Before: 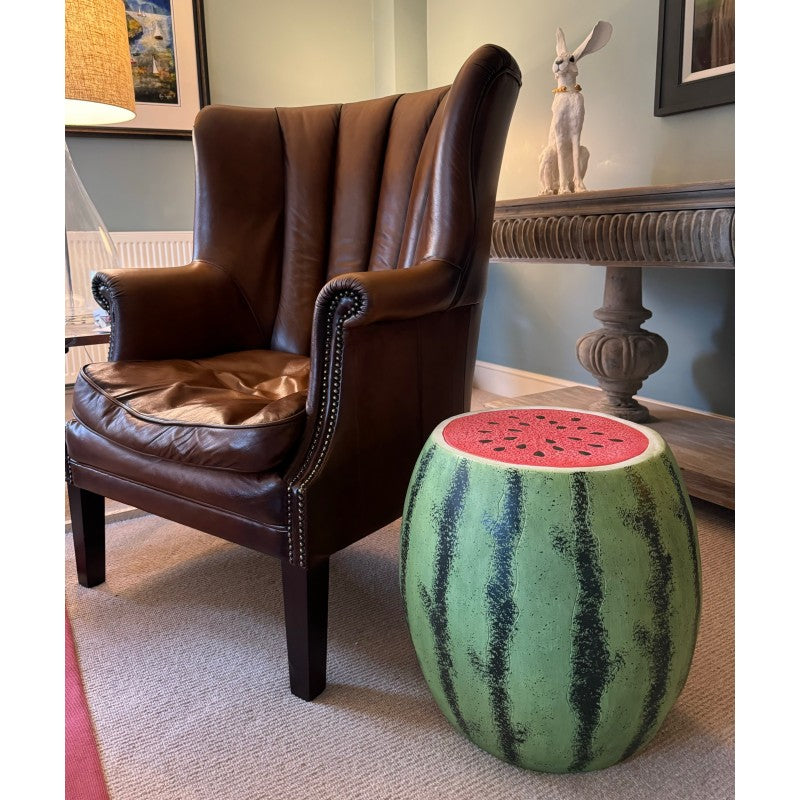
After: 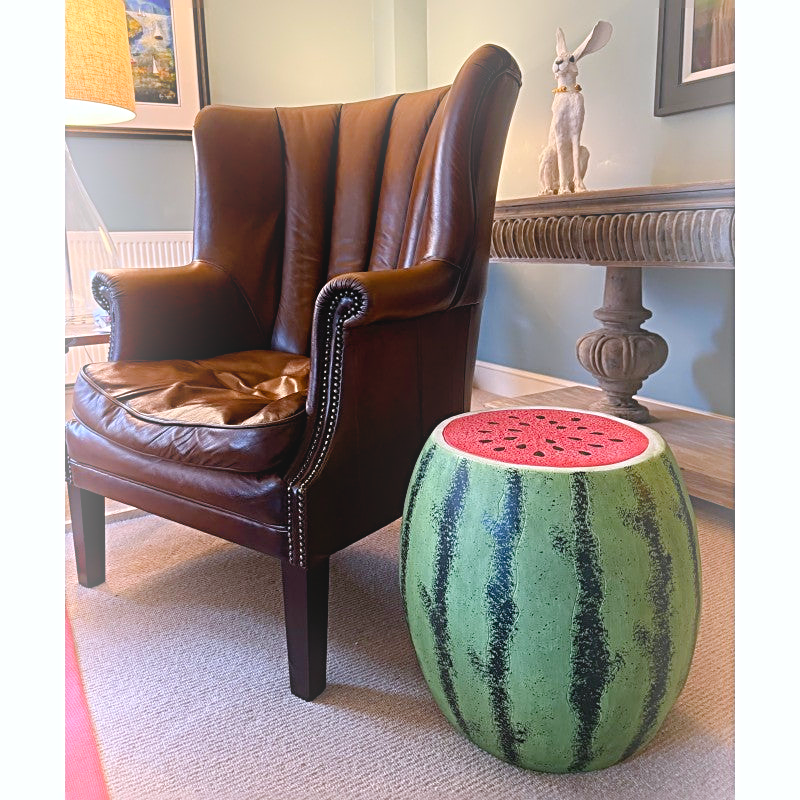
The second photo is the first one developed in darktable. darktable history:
white balance: red 0.984, blue 1.059
sharpen: radius 3.119
bloom: threshold 82.5%, strength 16.25%
color balance rgb: perceptual saturation grading › global saturation 20%, perceptual saturation grading › highlights -25%, perceptual saturation grading › shadows 25%
